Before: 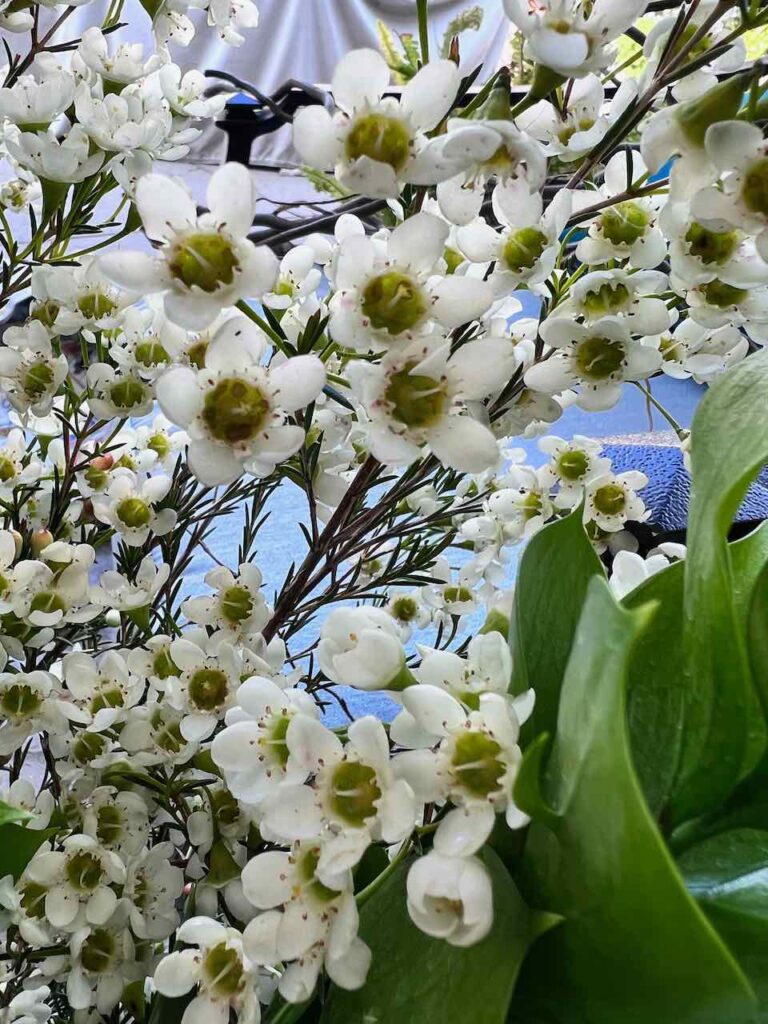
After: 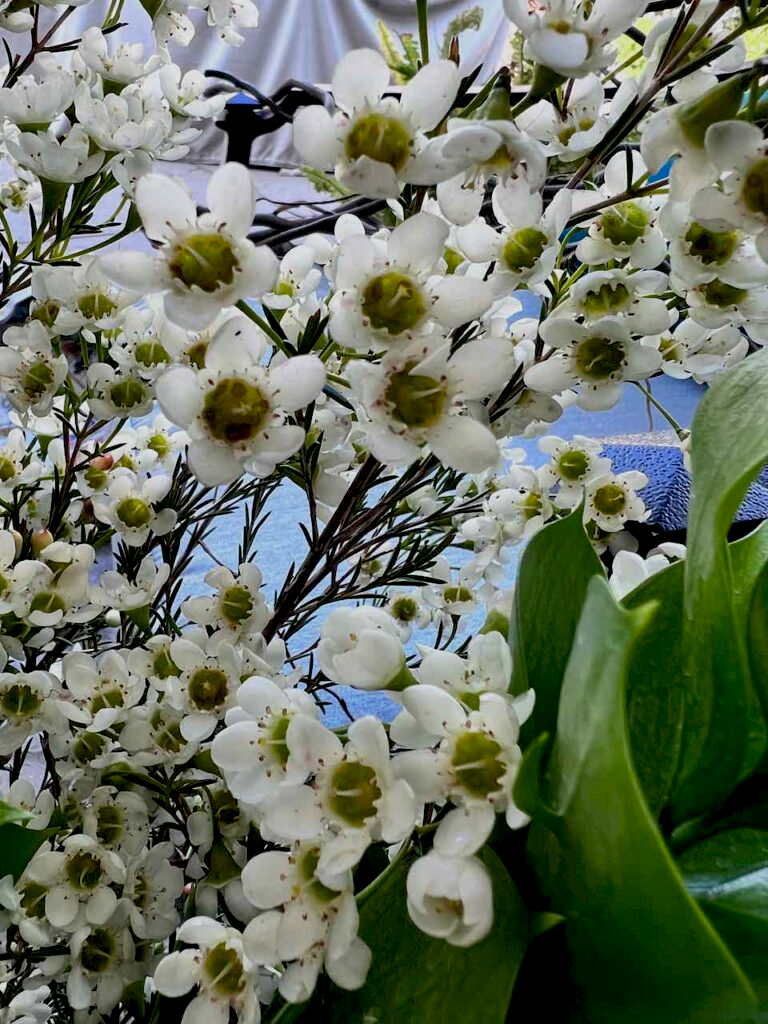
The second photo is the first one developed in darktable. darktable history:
exposure: black level correction 0.011, exposure -0.475 EV, compensate highlight preservation false
color balance rgb: highlights gain › luminance 14.855%, perceptual saturation grading › global saturation 0.932%
